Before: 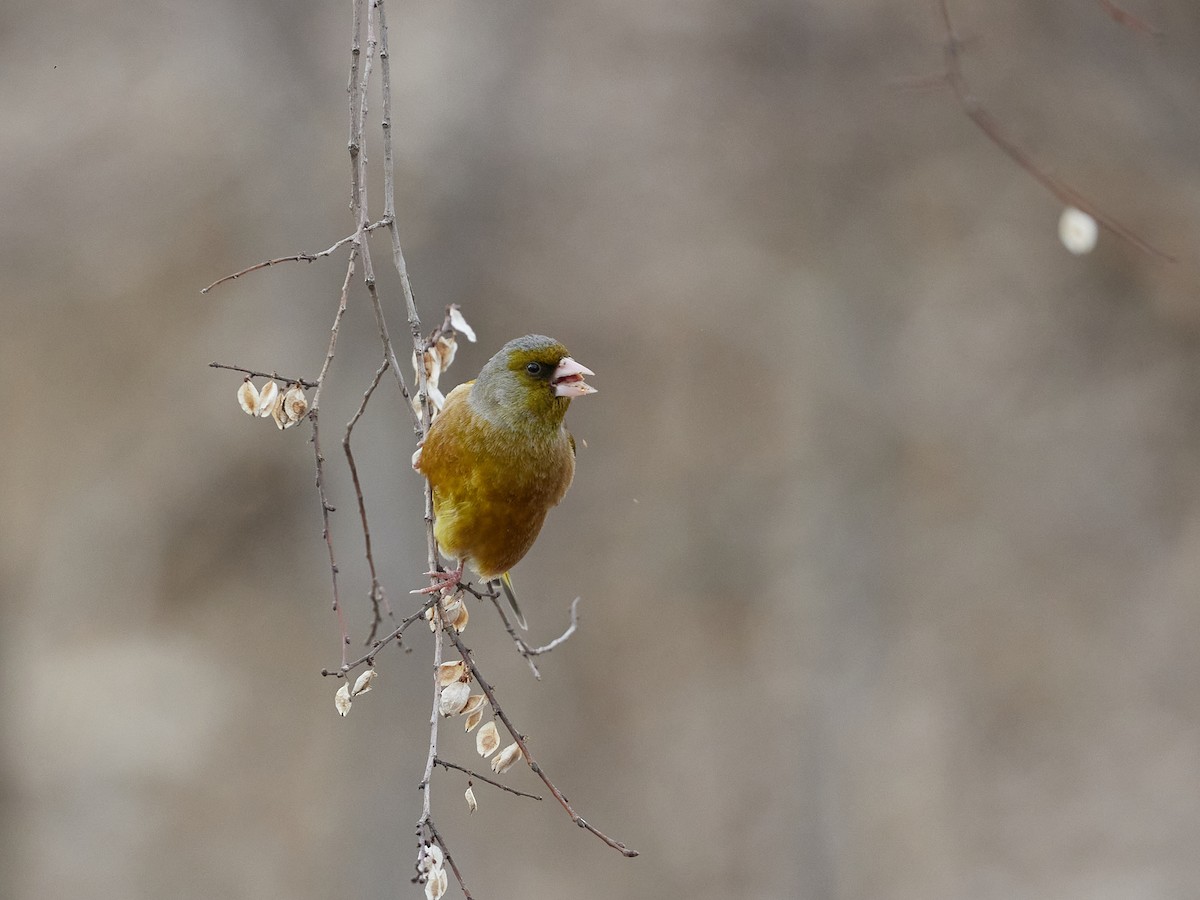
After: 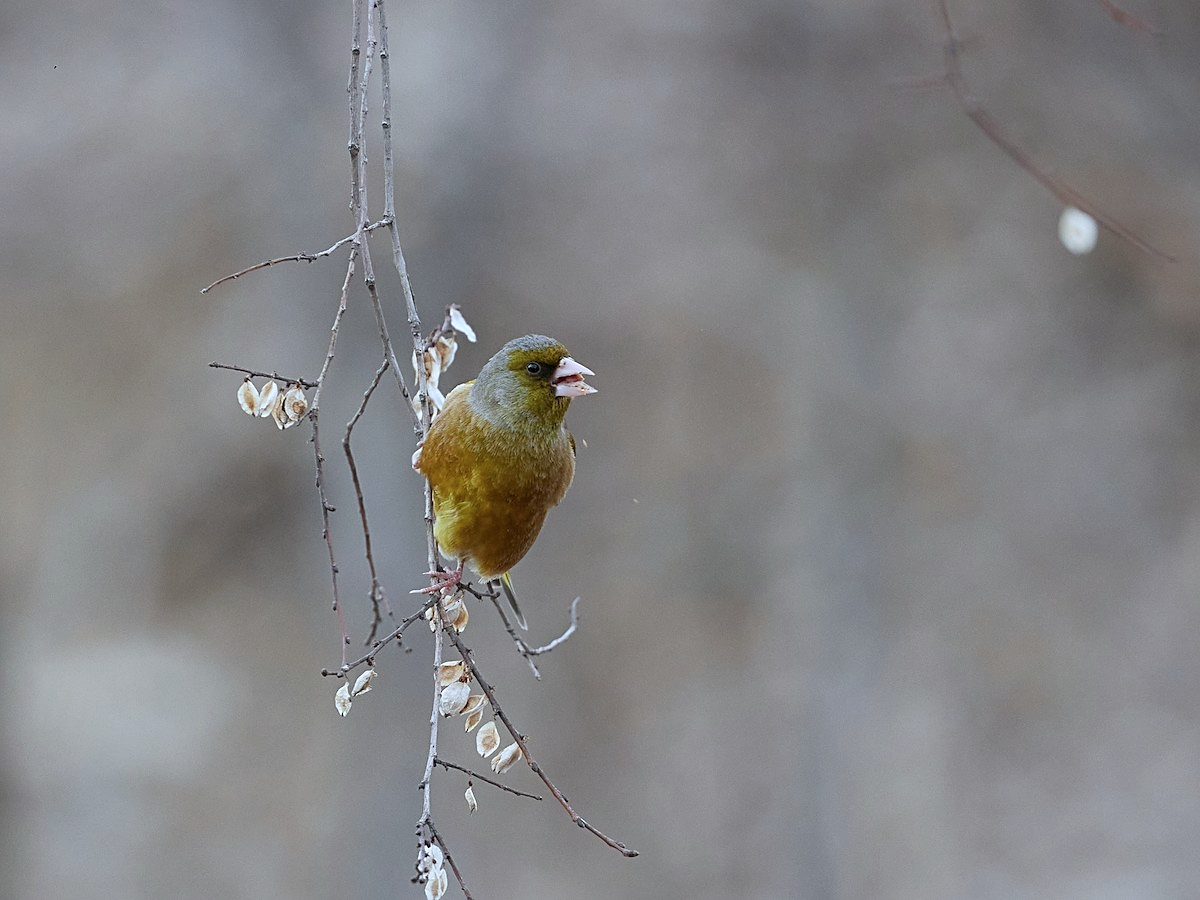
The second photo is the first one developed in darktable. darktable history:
color calibration: x 0.37, y 0.382, temperature 4313.32 K
sharpen: on, module defaults
